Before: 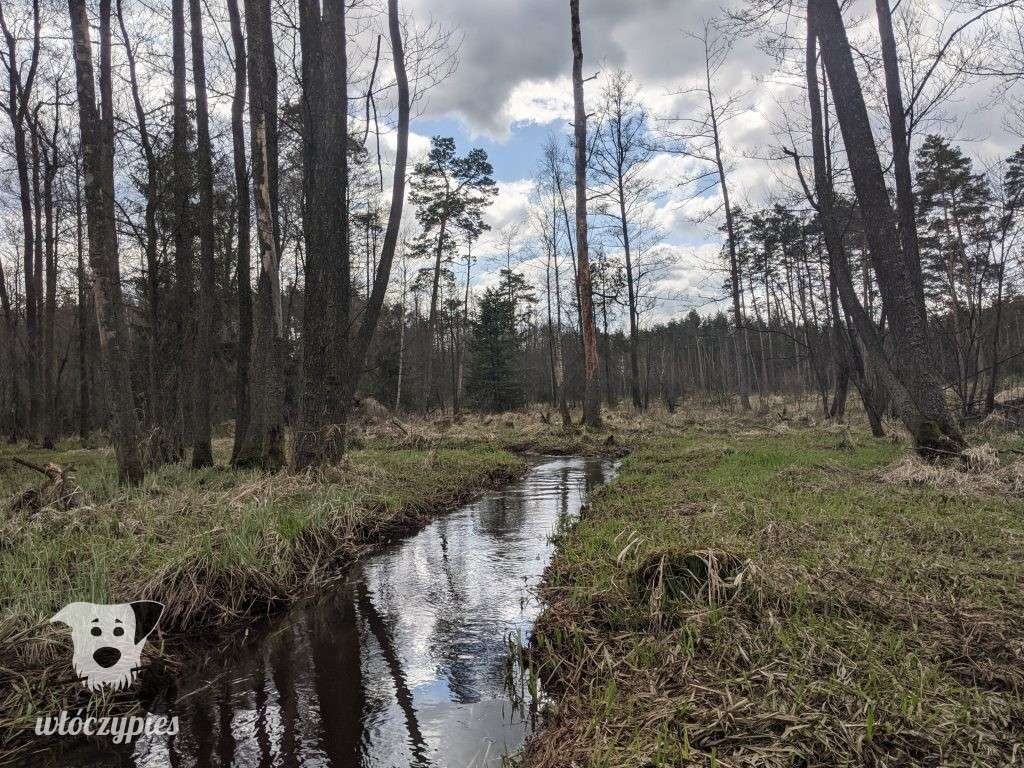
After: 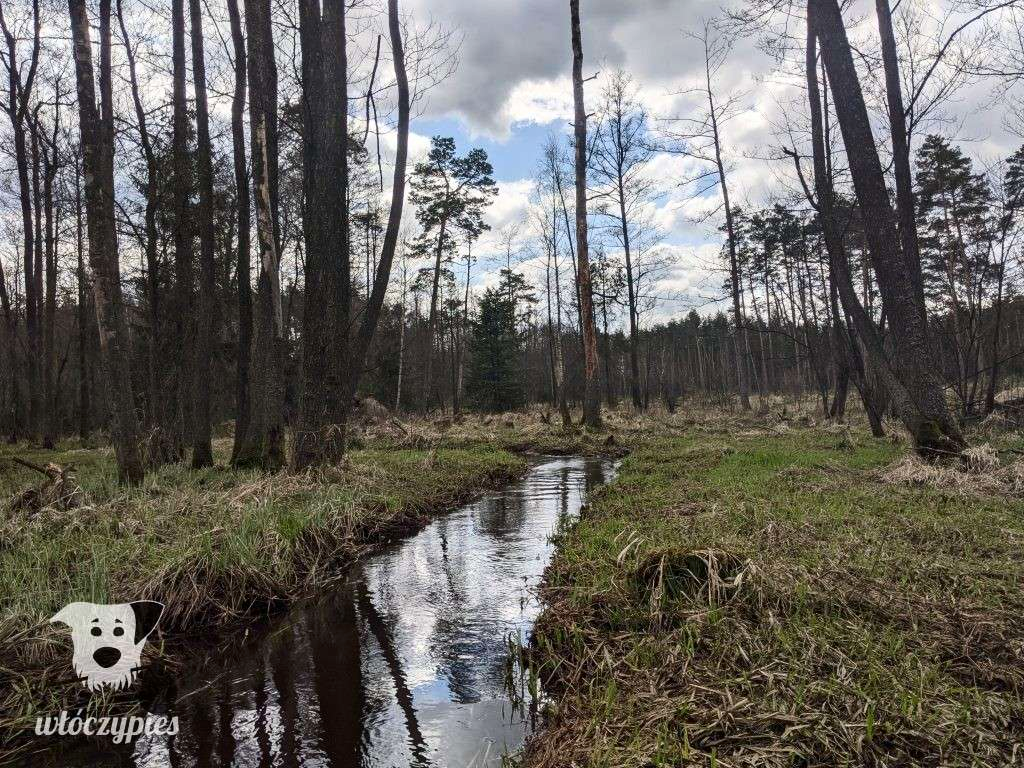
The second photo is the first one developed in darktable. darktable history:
contrast brightness saturation: contrast 0.152, brightness -0.011, saturation 0.103
